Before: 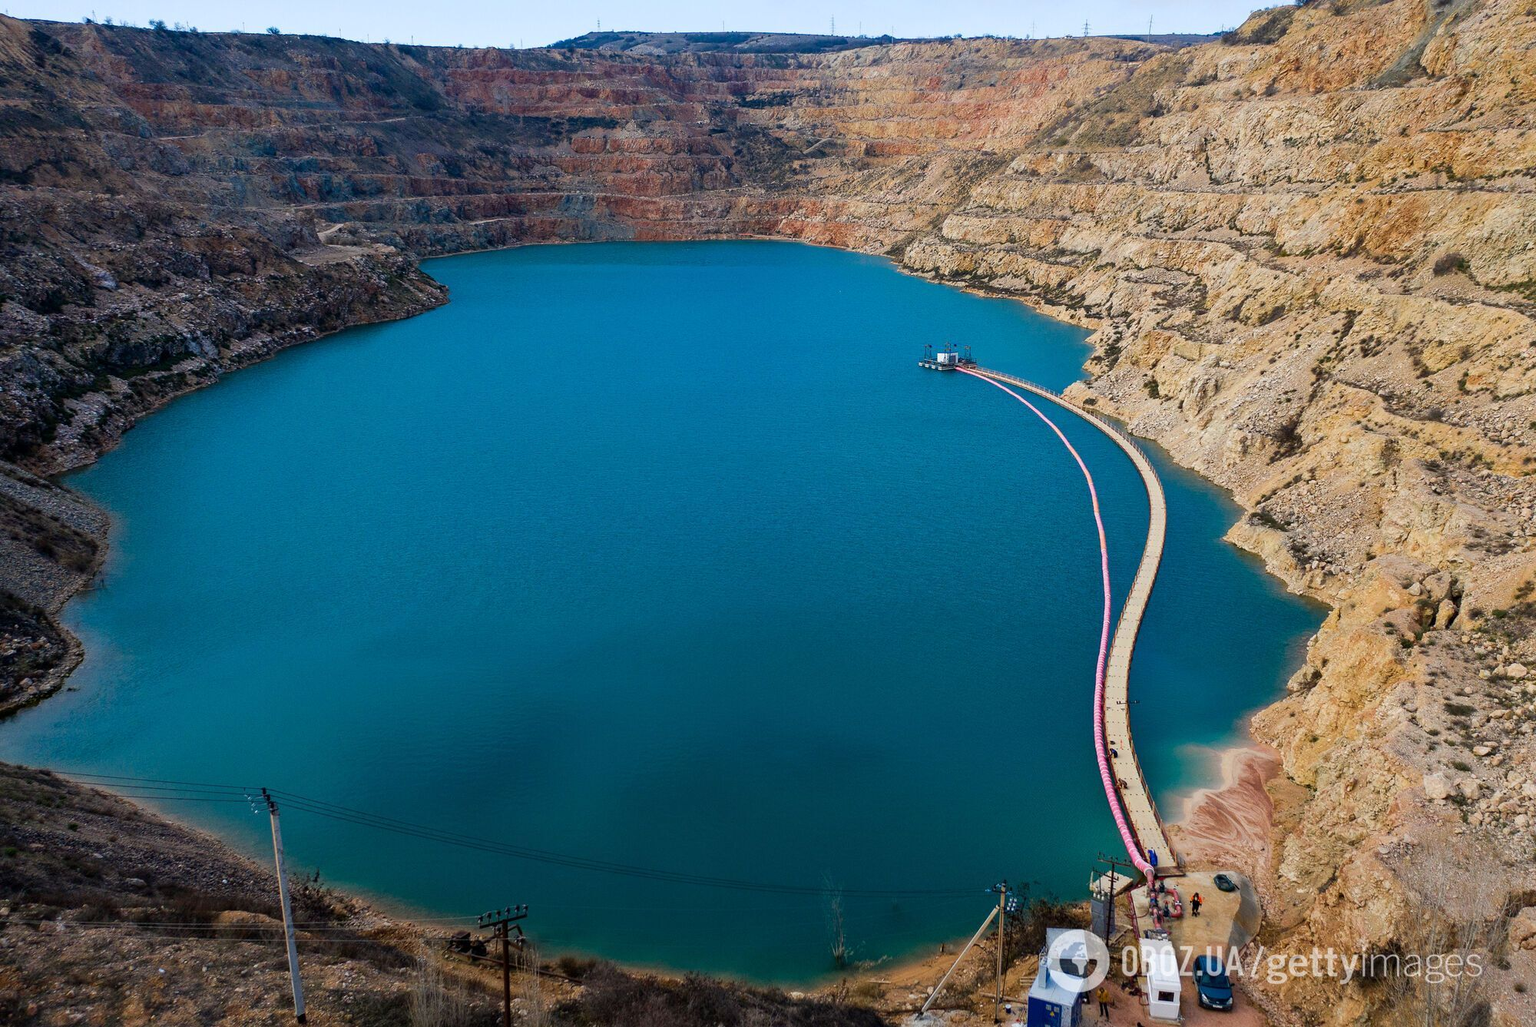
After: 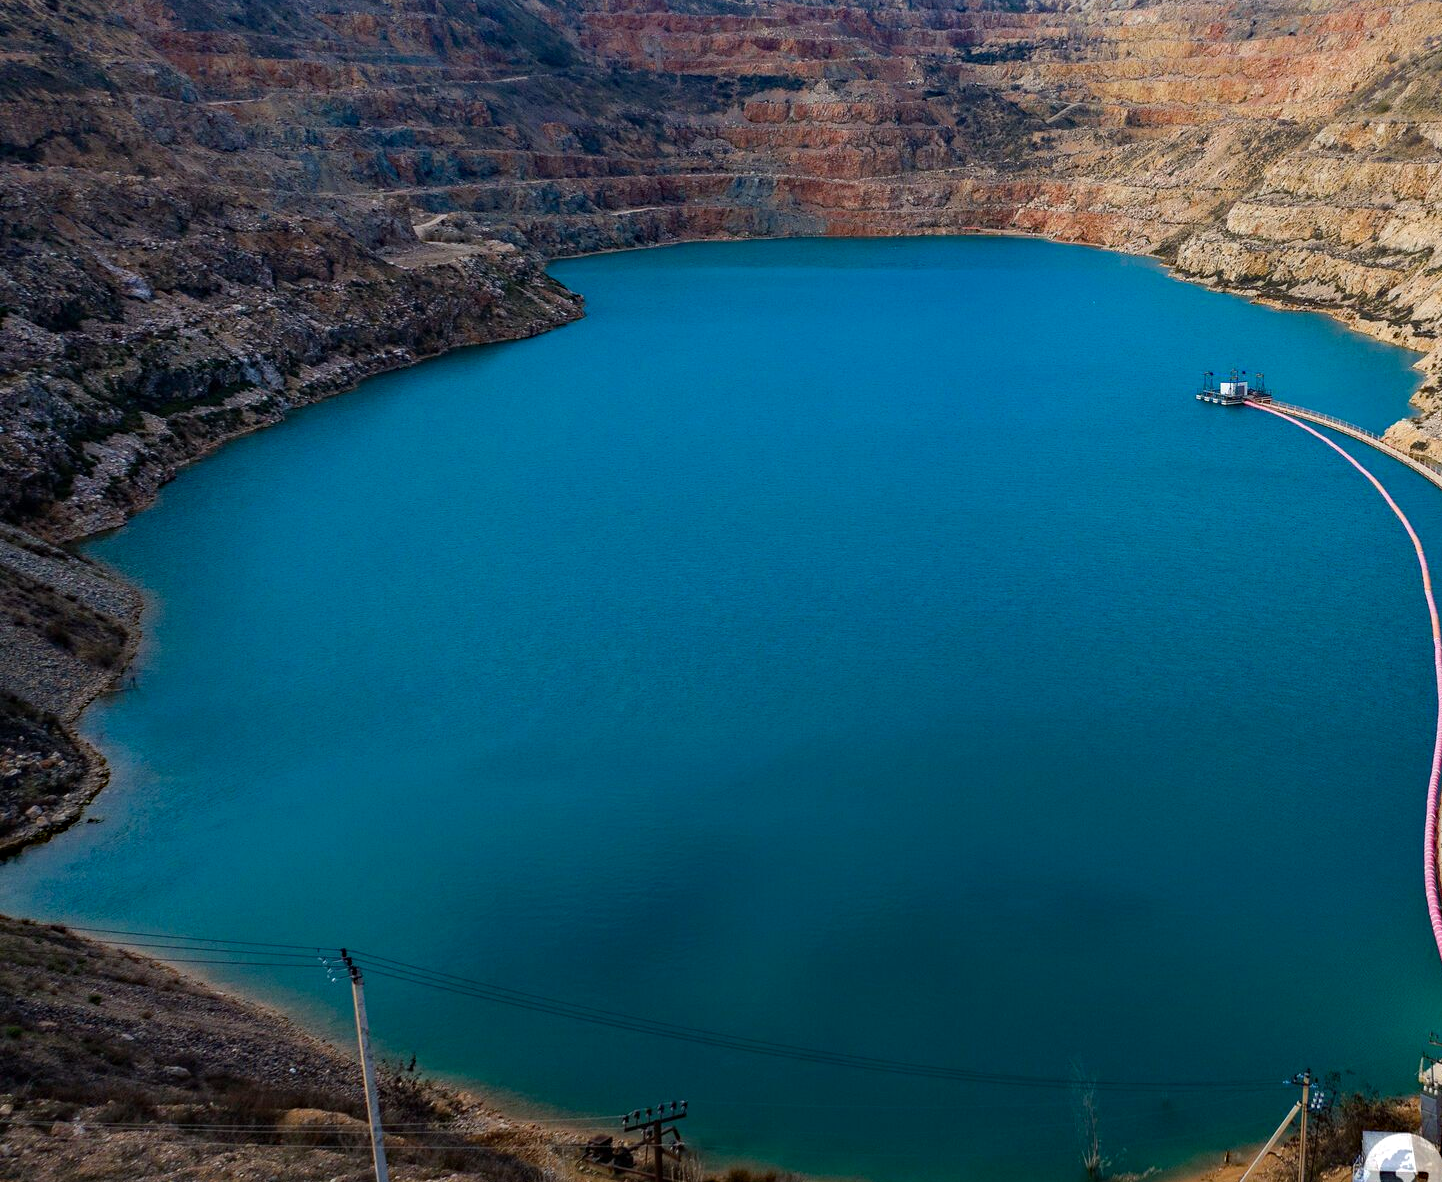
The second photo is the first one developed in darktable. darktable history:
haze removal: strength 0.276, distance 0.248, compatibility mode true, adaptive false
crop: top 5.812%, right 27.869%, bottom 5.774%
